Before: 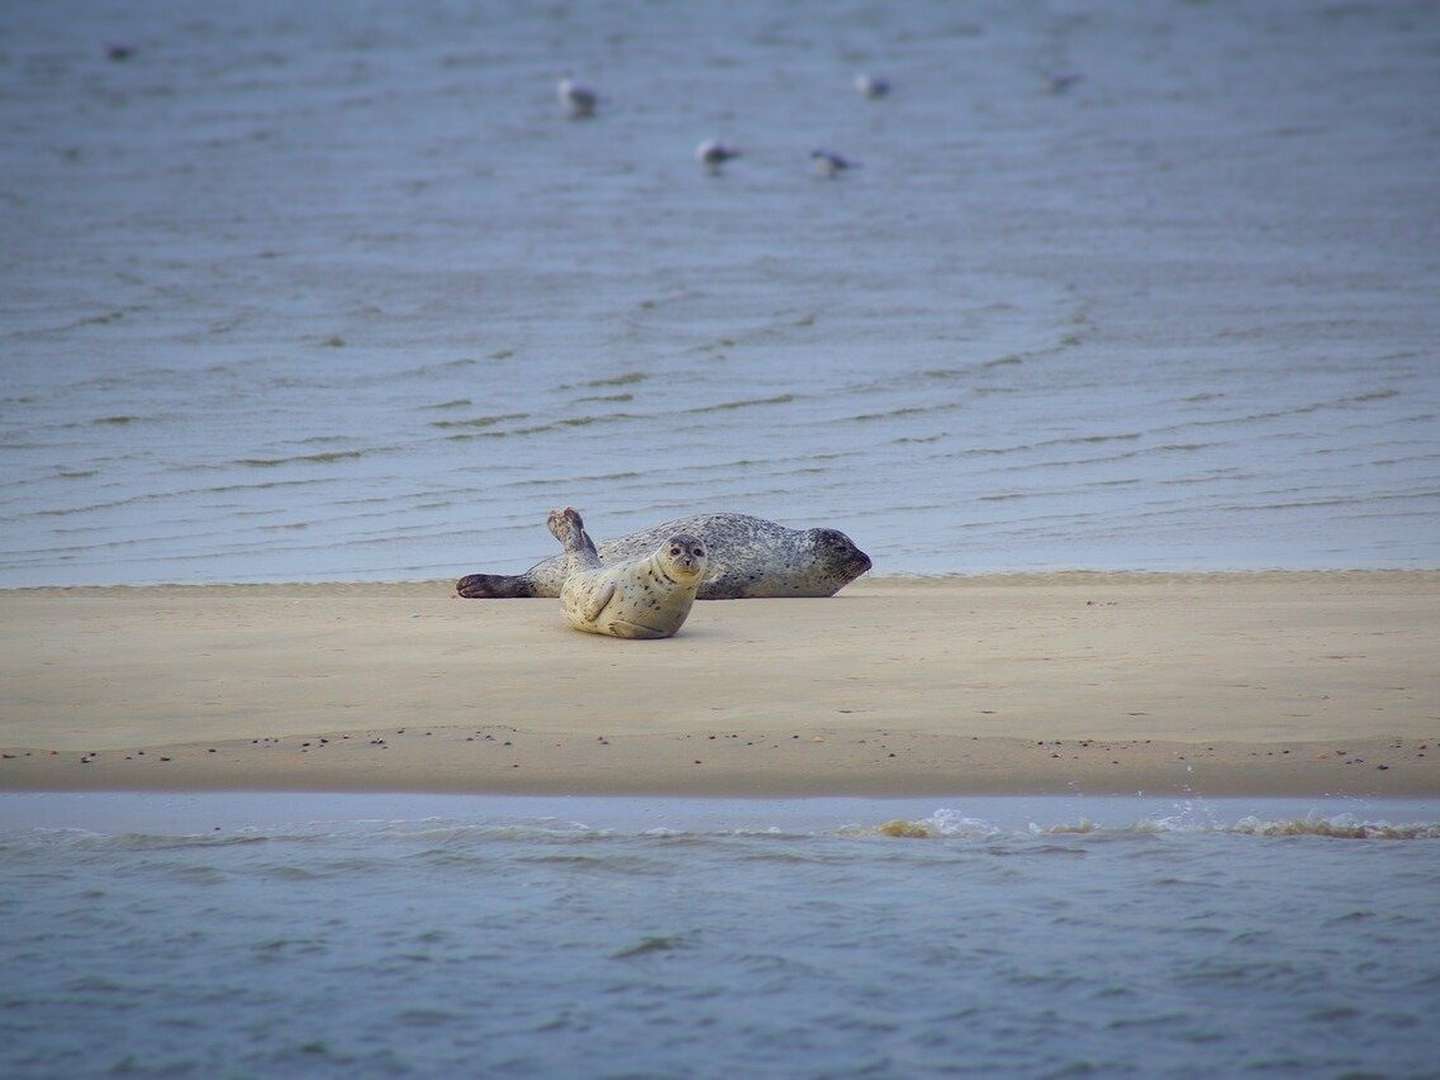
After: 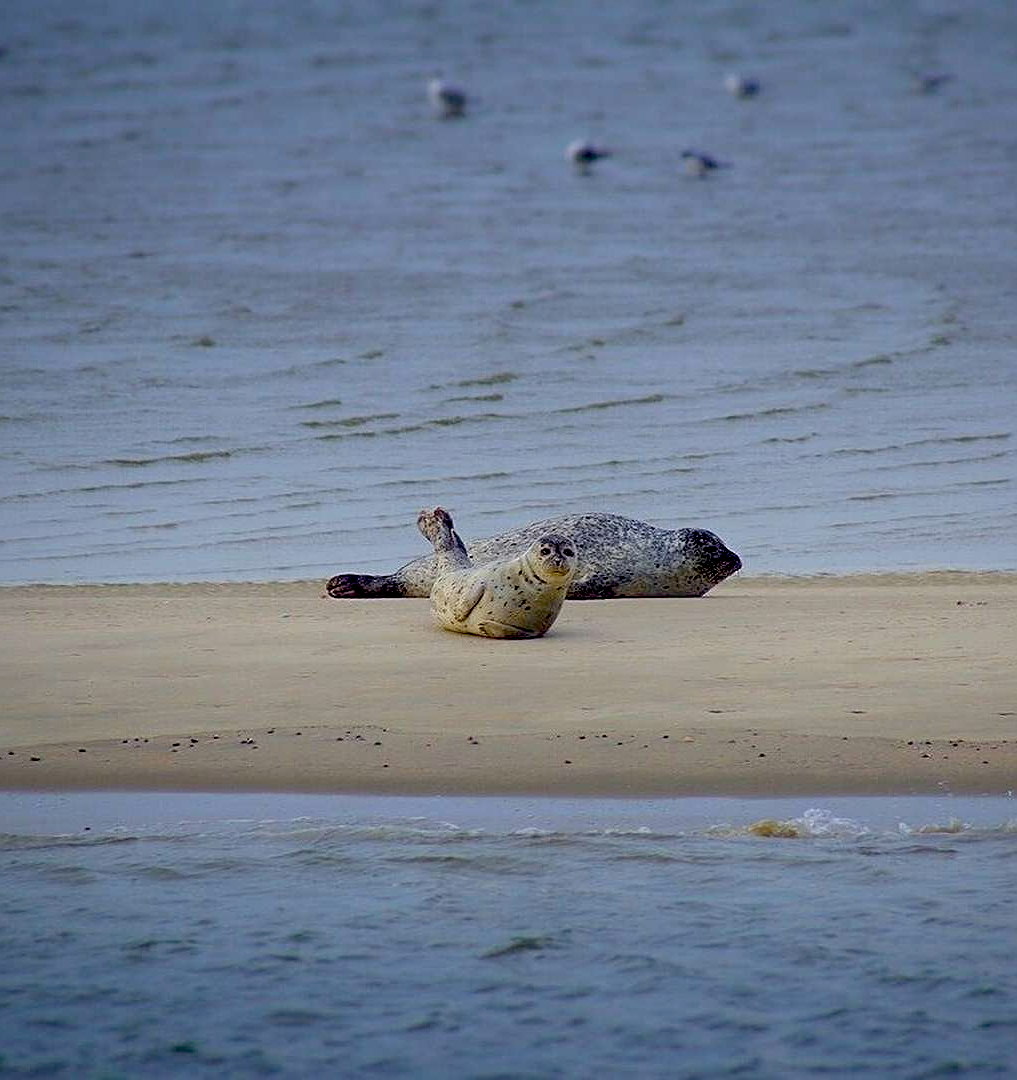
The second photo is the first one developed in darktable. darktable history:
crop and rotate: left 9.04%, right 20.334%
exposure: black level correction 0.046, exposure -0.229 EV, compensate highlight preservation false
sharpen: on, module defaults
